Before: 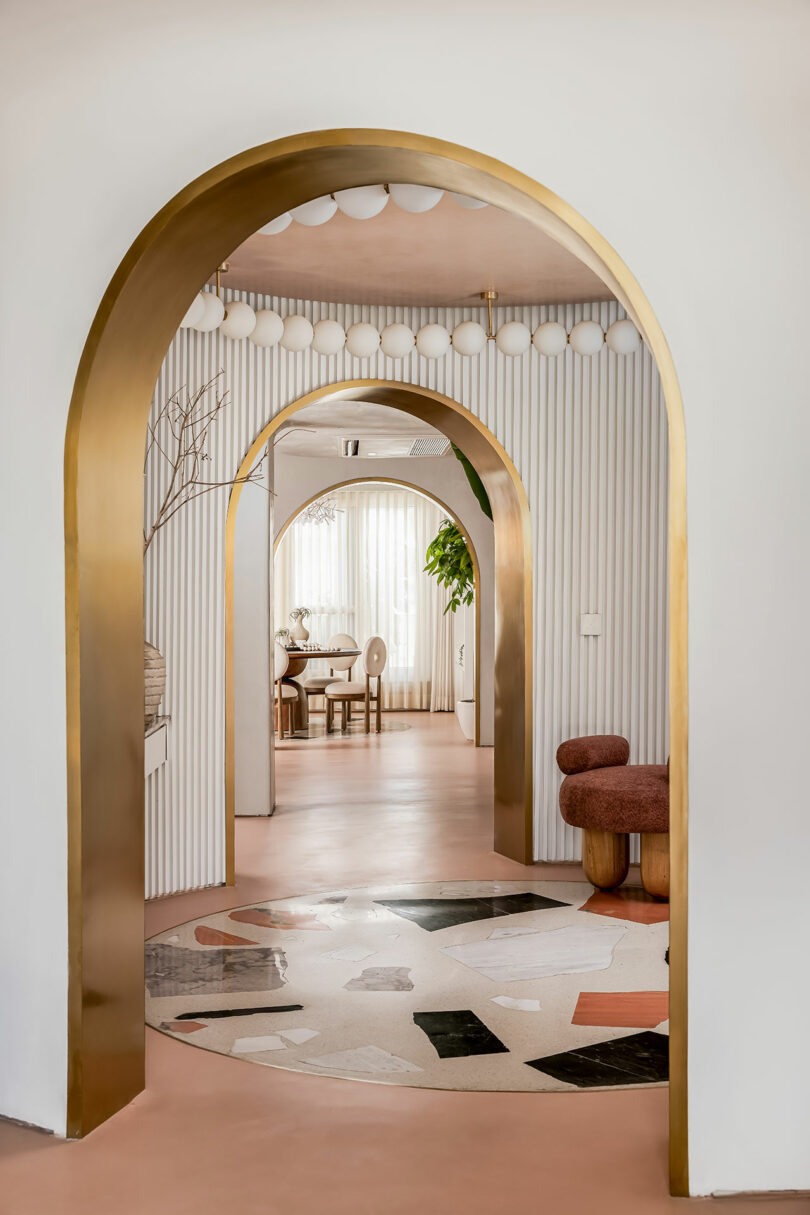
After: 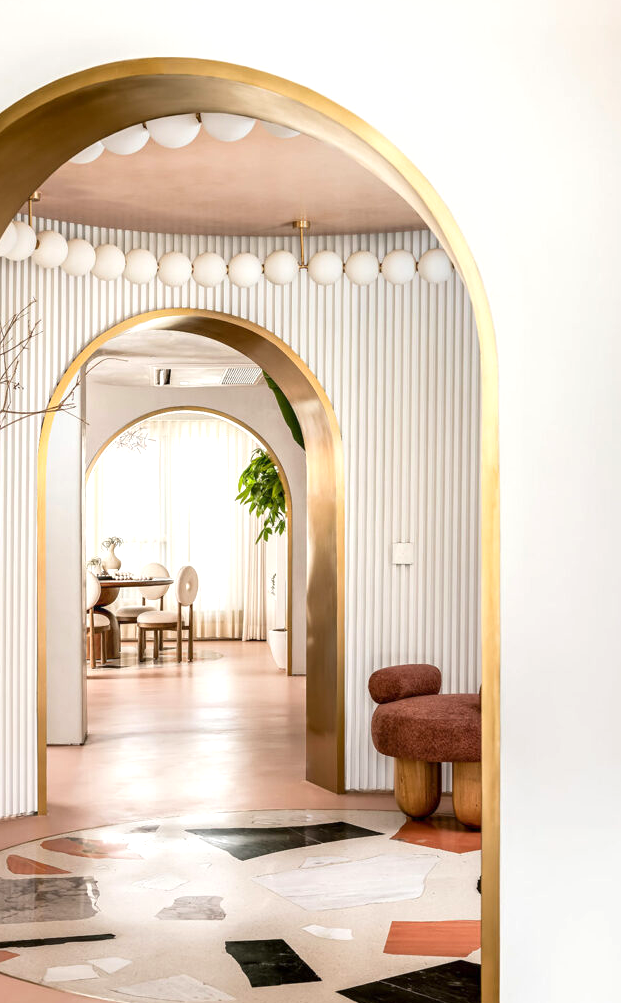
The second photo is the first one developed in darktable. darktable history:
crop: left 23.255%, top 5.91%, bottom 11.528%
exposure: exposure 0.611 EV, compensate highlight preservation false
